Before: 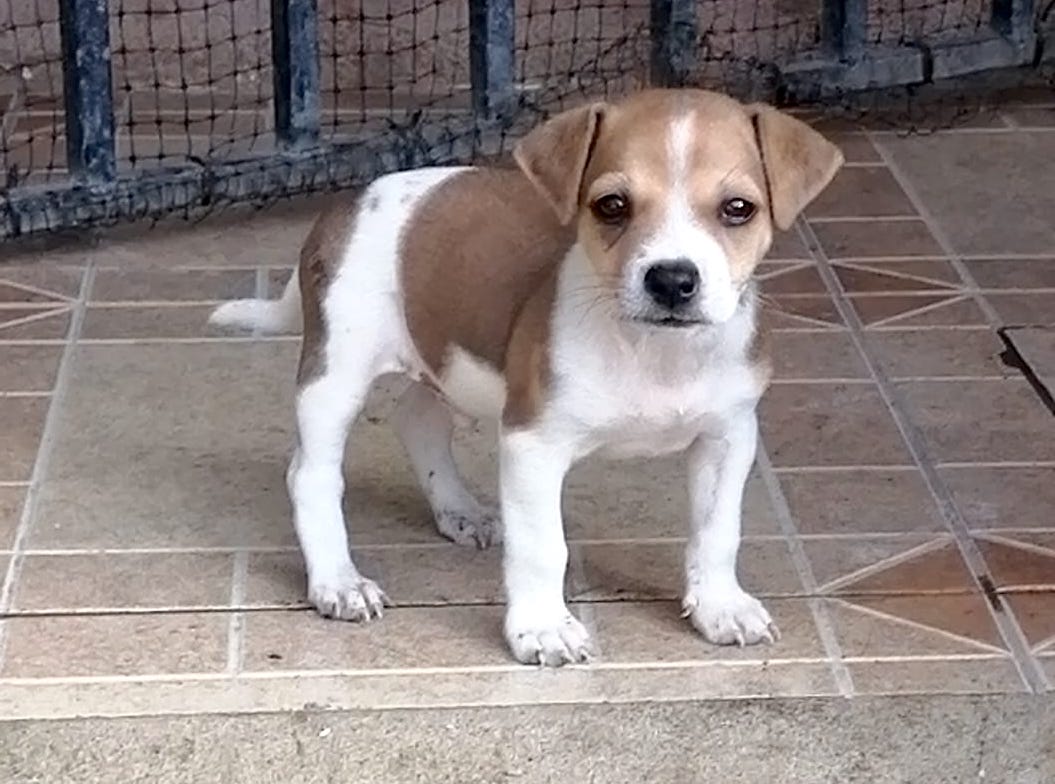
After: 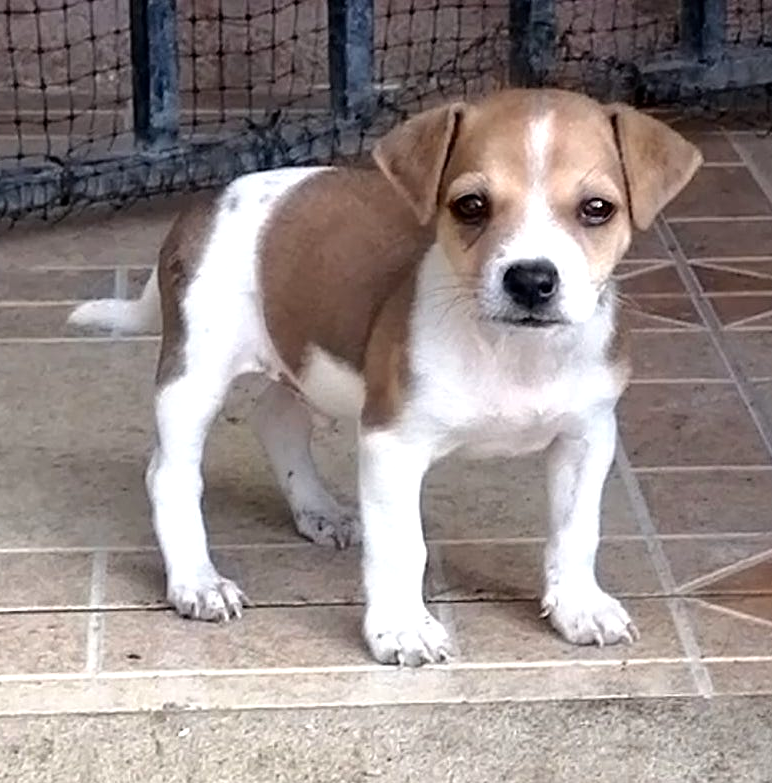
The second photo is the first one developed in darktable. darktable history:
crop: left 13.443%, right 13.31%
color balance: contrast 10%
